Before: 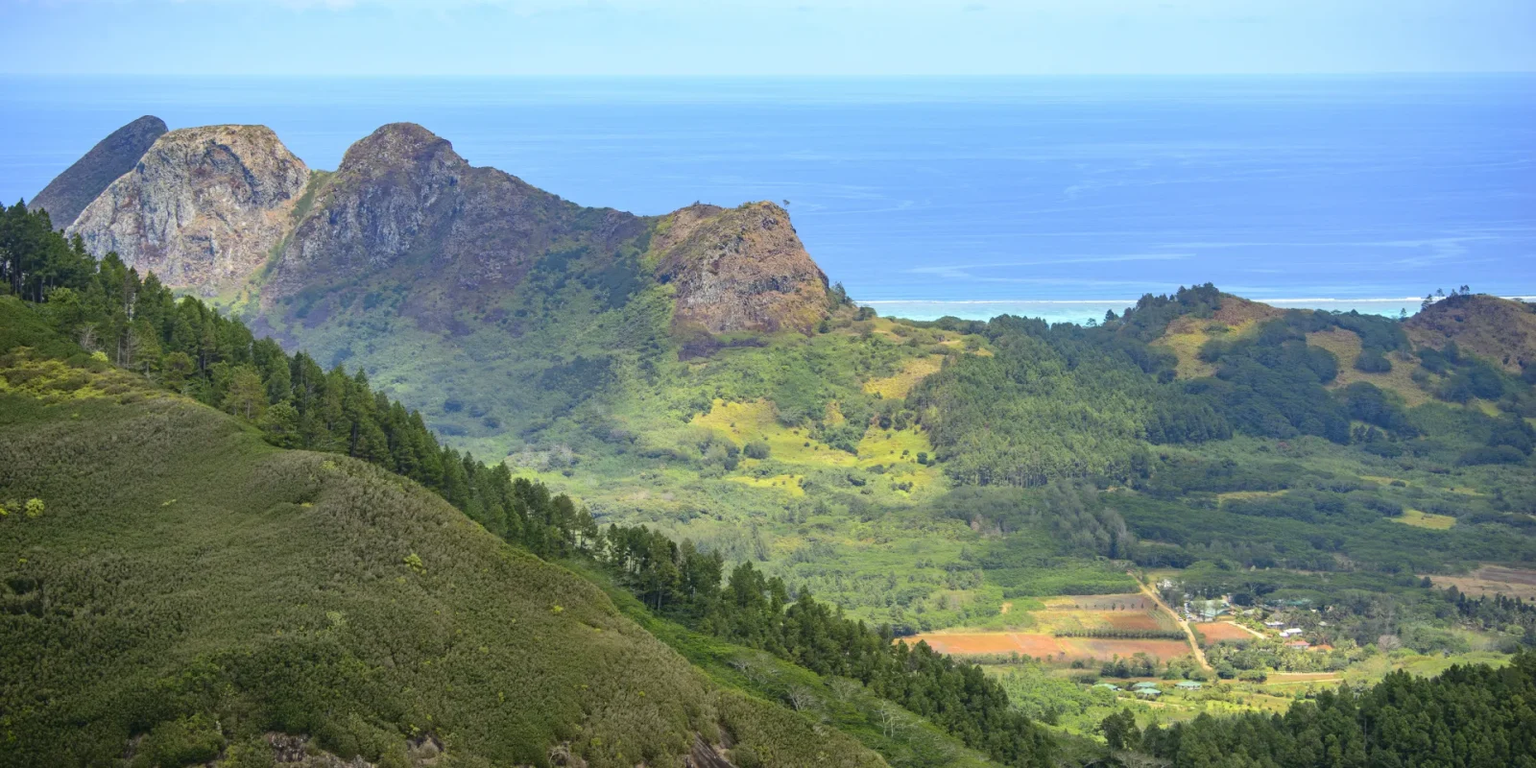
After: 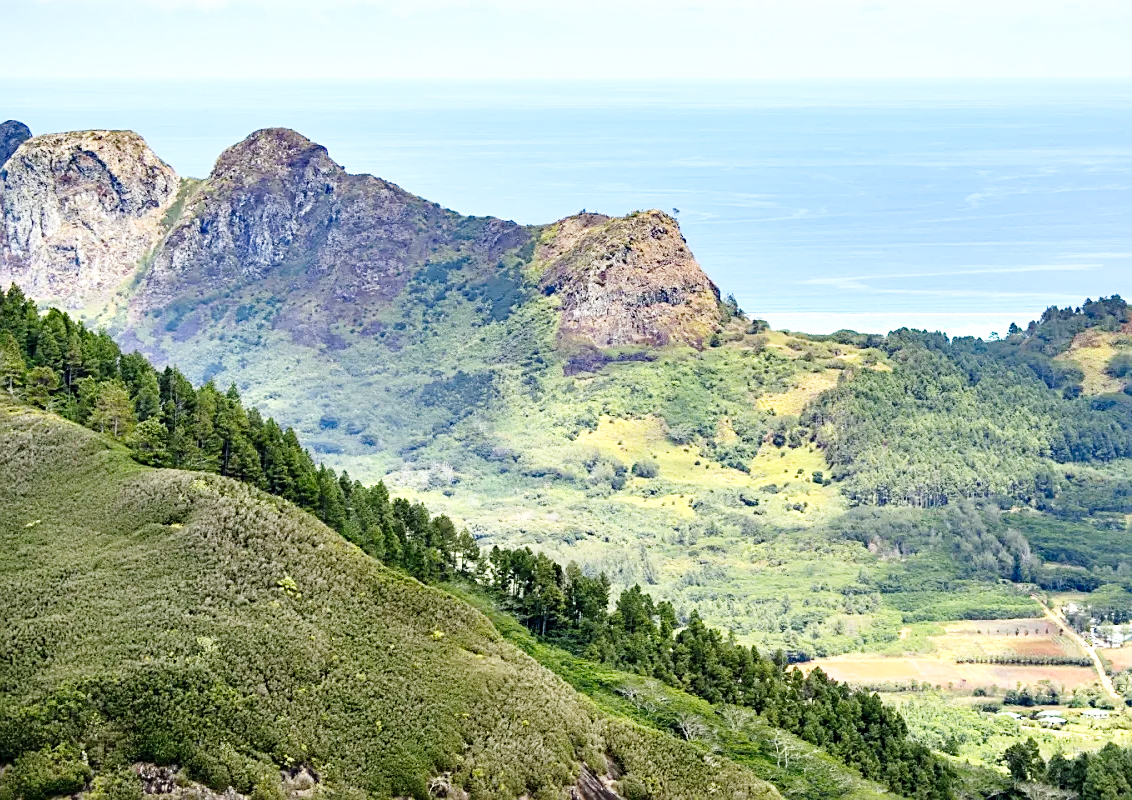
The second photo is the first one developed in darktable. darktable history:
contrast equalizer: y [[0.6 ×6], [0.55 ×6], [0 ×6], [0 ×6], [0 ×6]]
crop and rotate: left 8.963%, right 20.246%
sharpen: on, module defaults
exposure: black level correction 0, exposure 0 EV, compensate exposure bias true, compensate highlight preservation false
contrast brightness saturation: saturation -0.052
tone equalizer: edges refinement/feathering 500, mask exposure compensation -1.57 EV, preserve details no
base curve: curves: ch0 [(0, 0) (0.008, 0.007) (0.022, 0.029) (0.048, 0.089) (0.092, 0.197) (0.191, 0.399) (0.275, 0.534) (0.357, 0.65) (0.477, 0.78) (0.542, 0.833) (0.799, 0.973) (1, 1)], preserve colors none
